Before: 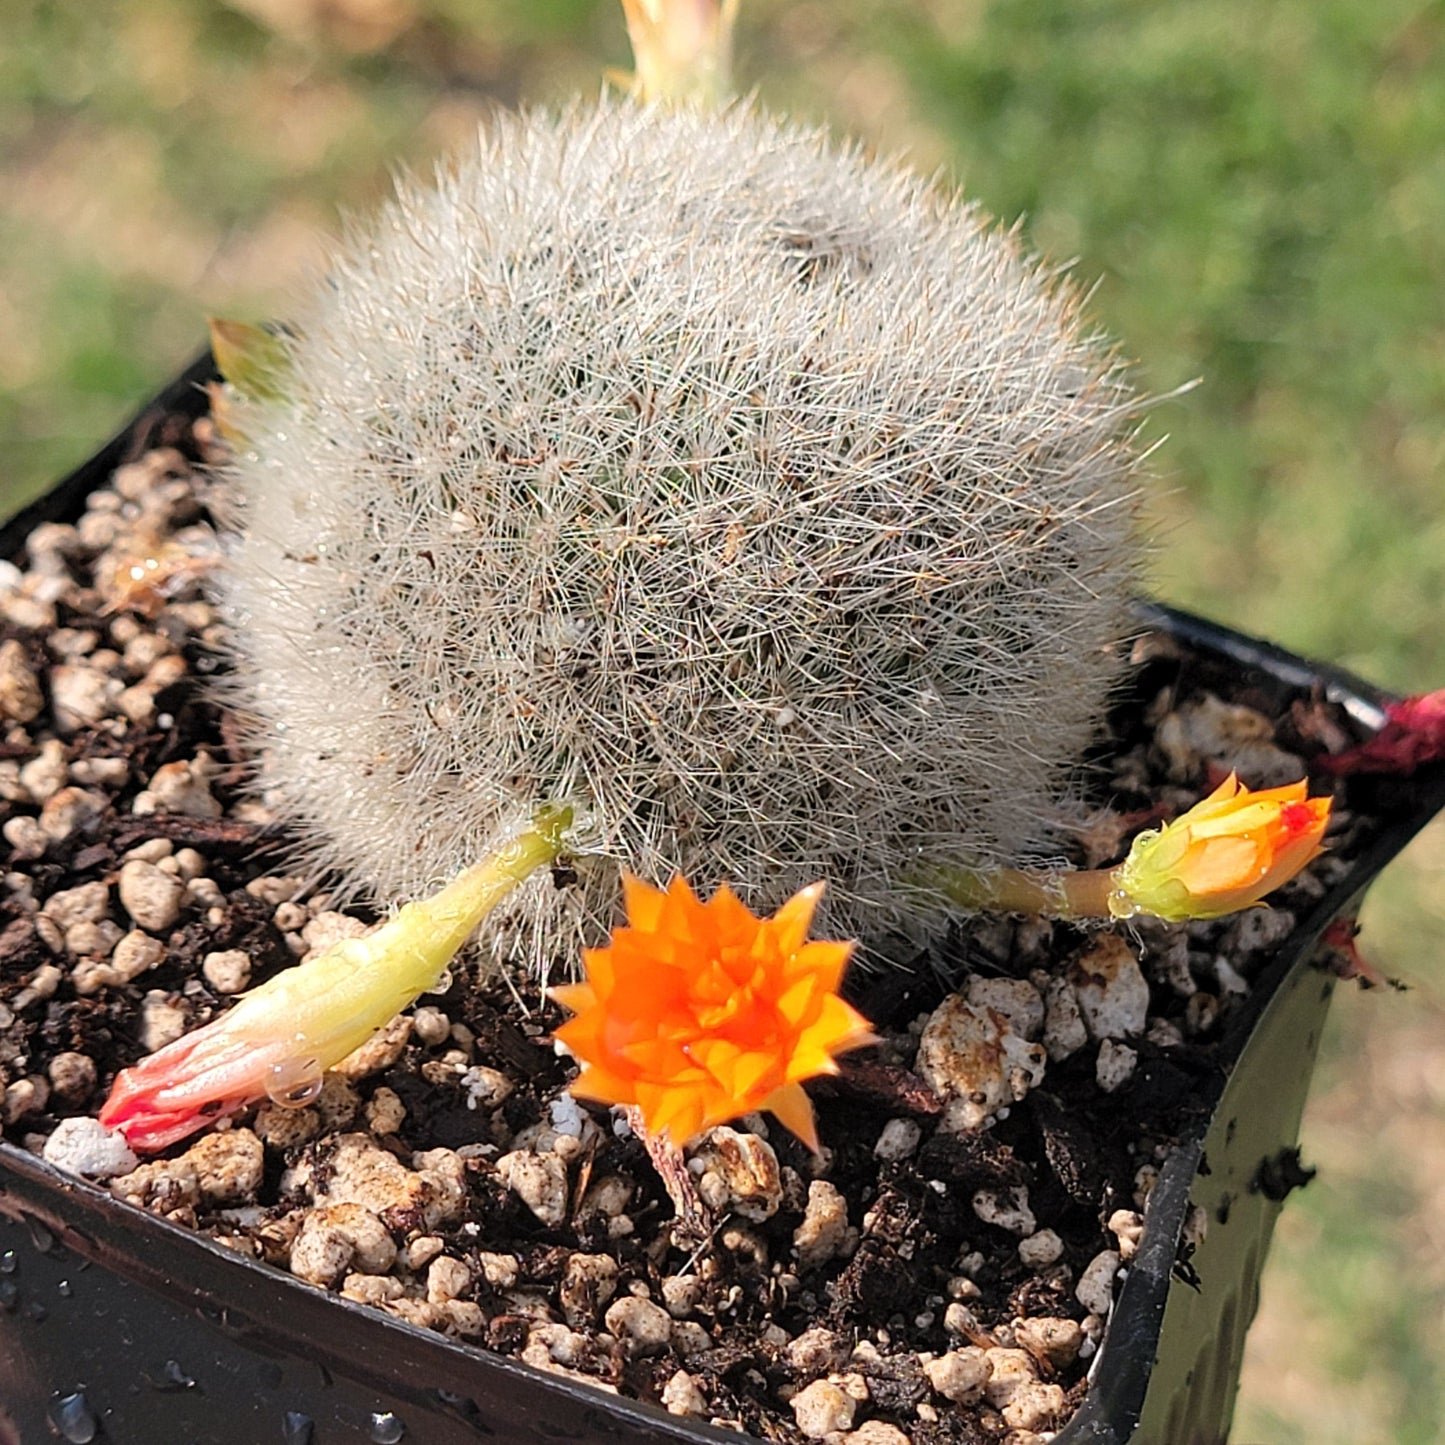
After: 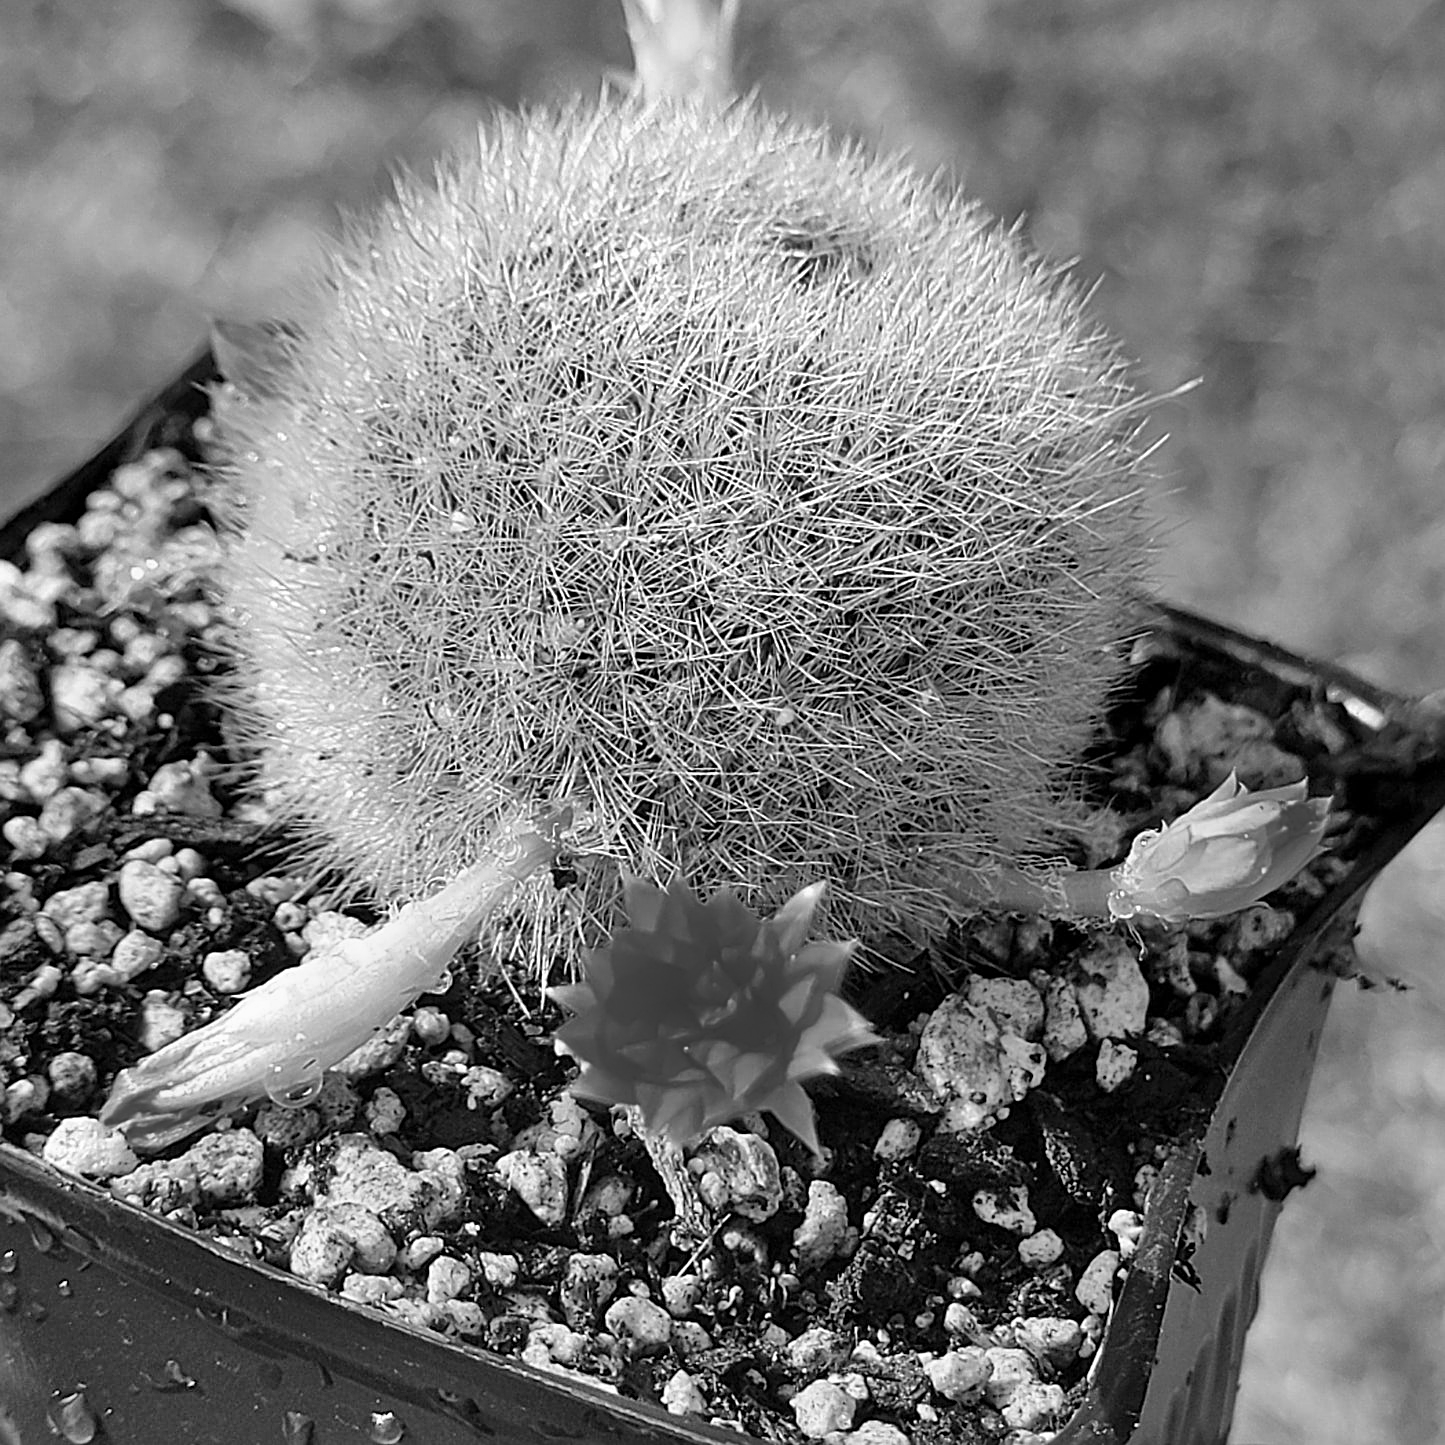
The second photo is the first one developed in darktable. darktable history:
sharpen: on, module defaults
shadows and highlights: shadows 60, soften with gaussian
monochrome: a 0, b 0, size 0.5, highlights 0.57
